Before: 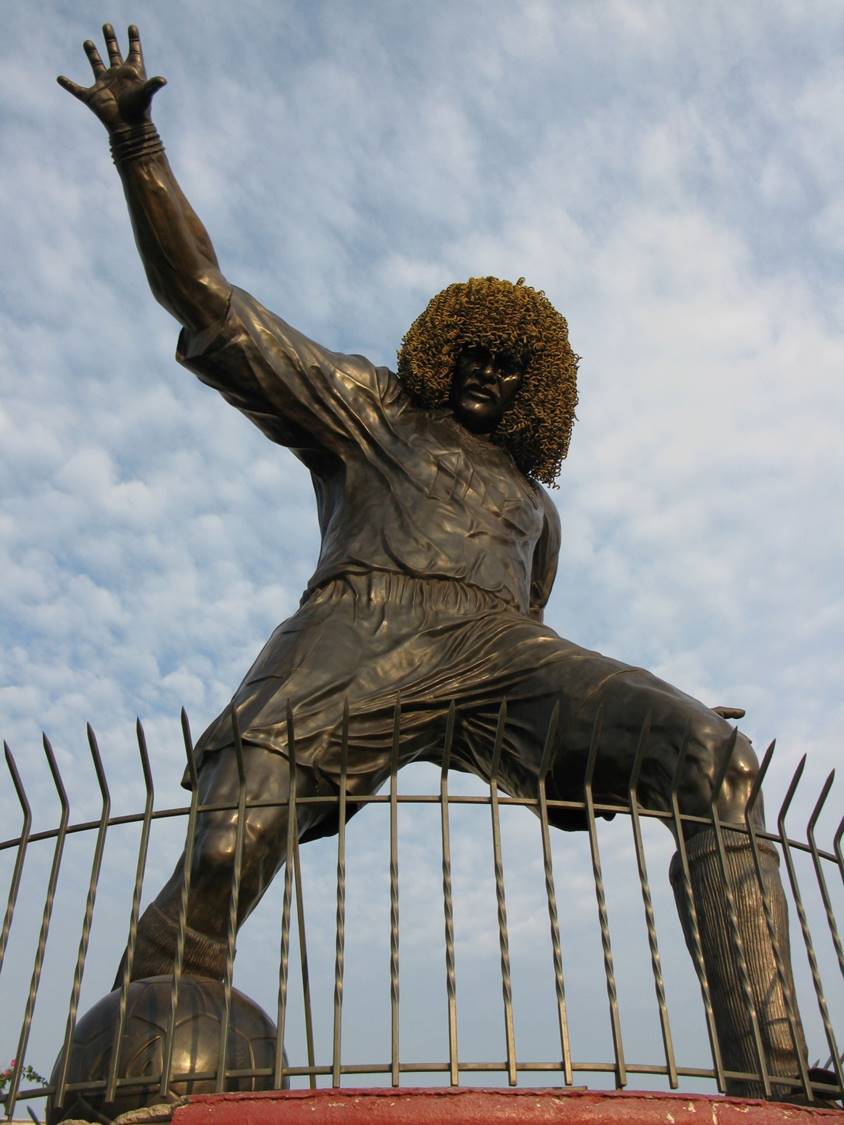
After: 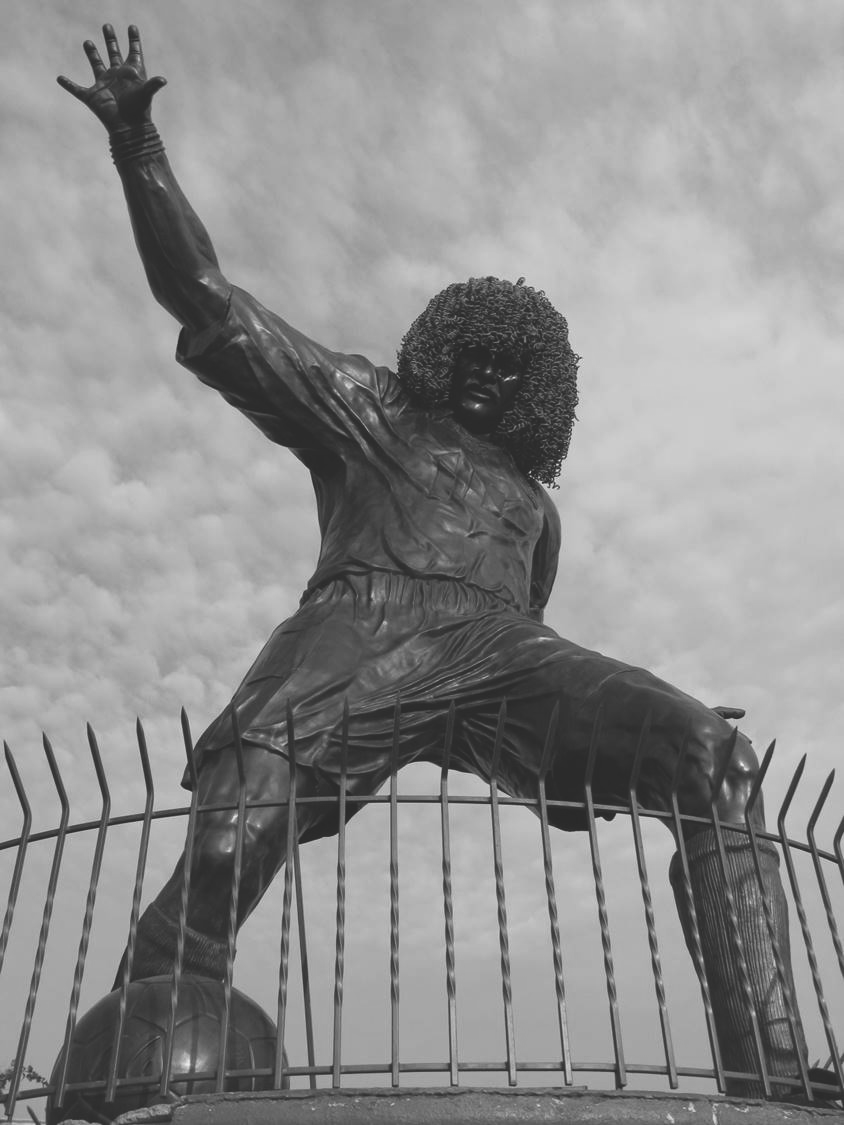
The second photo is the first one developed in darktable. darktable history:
monochrome: a -6.99, b 35.61, size 1.4
exposure: black level correction -0.025, exposure -0.117 EV, compensate highlight preservation false
